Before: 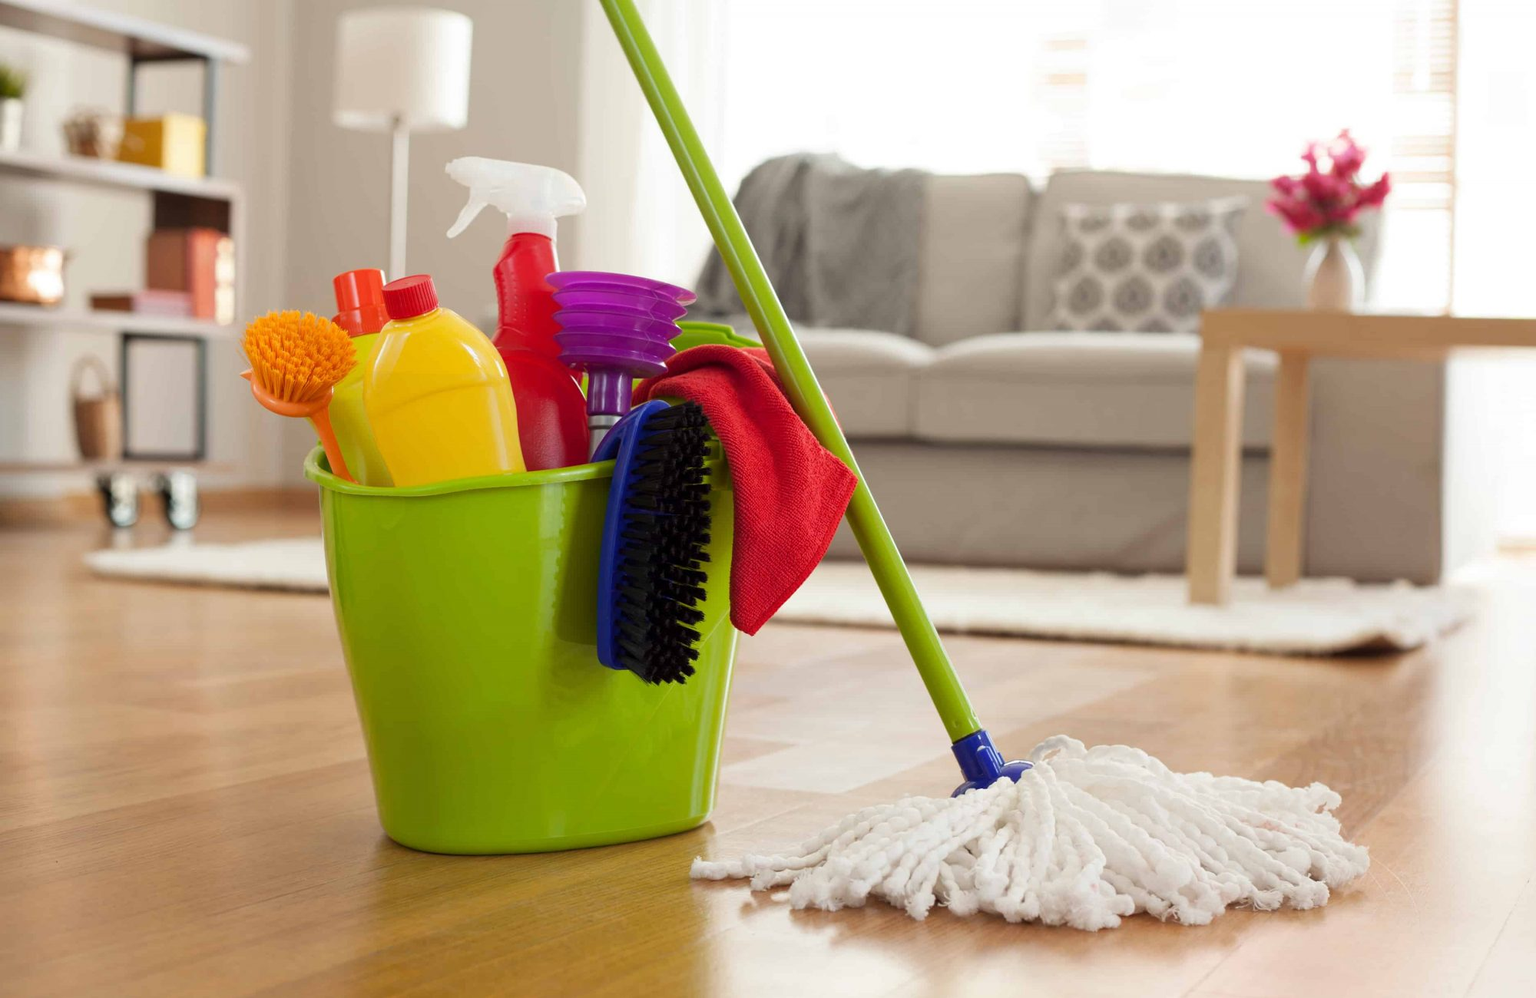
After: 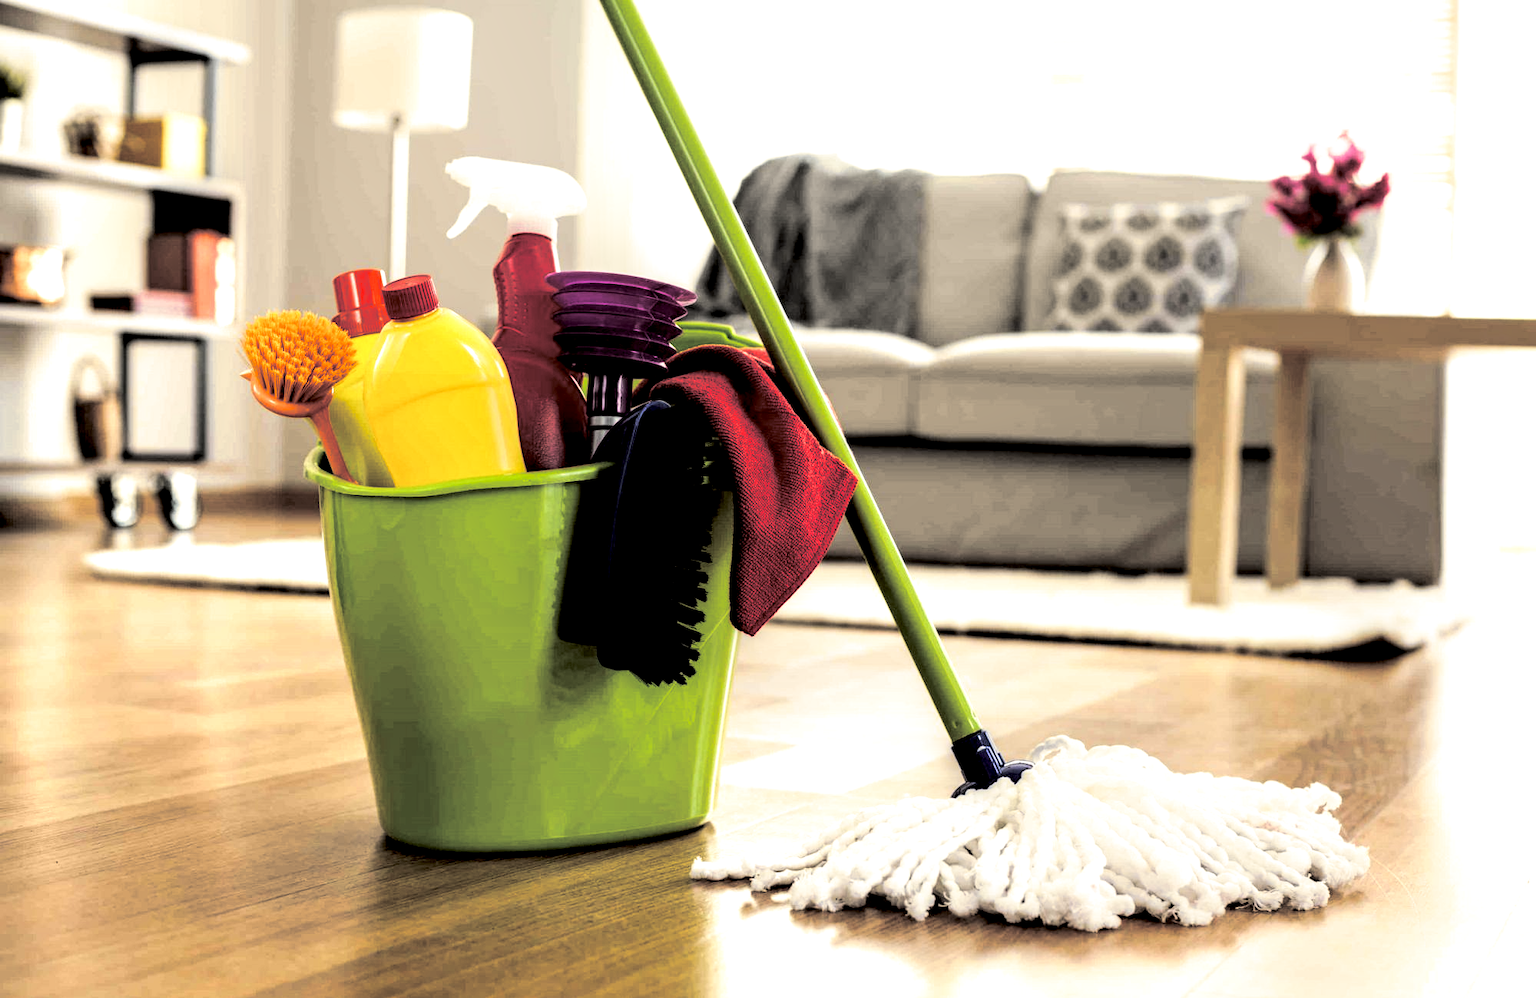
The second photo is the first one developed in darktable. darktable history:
tone curve: curves: ch0 [(0, 0.008) (0.107, 0.083) (0.283, 0.287) (0.429, 0.51) (0.607, 0.739) (0.789, 0.893) (0.998, 0.978)]; ch1 [(0, 0) (0.323, 0.339) (0.438, 0.427) (0.478, 0.484) (0.502, 0.502) (0.527, 0.525) (0.571, 0.579) (0.608, 0.629) (0.669, 0.704) (0.859, 0.899) (1, 1)]; ch2 [(0, 0) (0.33, 0.347) (0.421, 0.456) (0.473, 0.498) (0.502, 0.504) (0.522, 0.524) (0.549, 0.567) (0.593, 0.626) (0.676, 0.724) (1, 1)], color space Lab, independent channels, preserve colors none
local contrast: shadows 185%, detail 225%
split-toning: shadows › hue 43.2°, shadows › saturation 0, highlights › hue 50.4°, highlights › saturation 1
